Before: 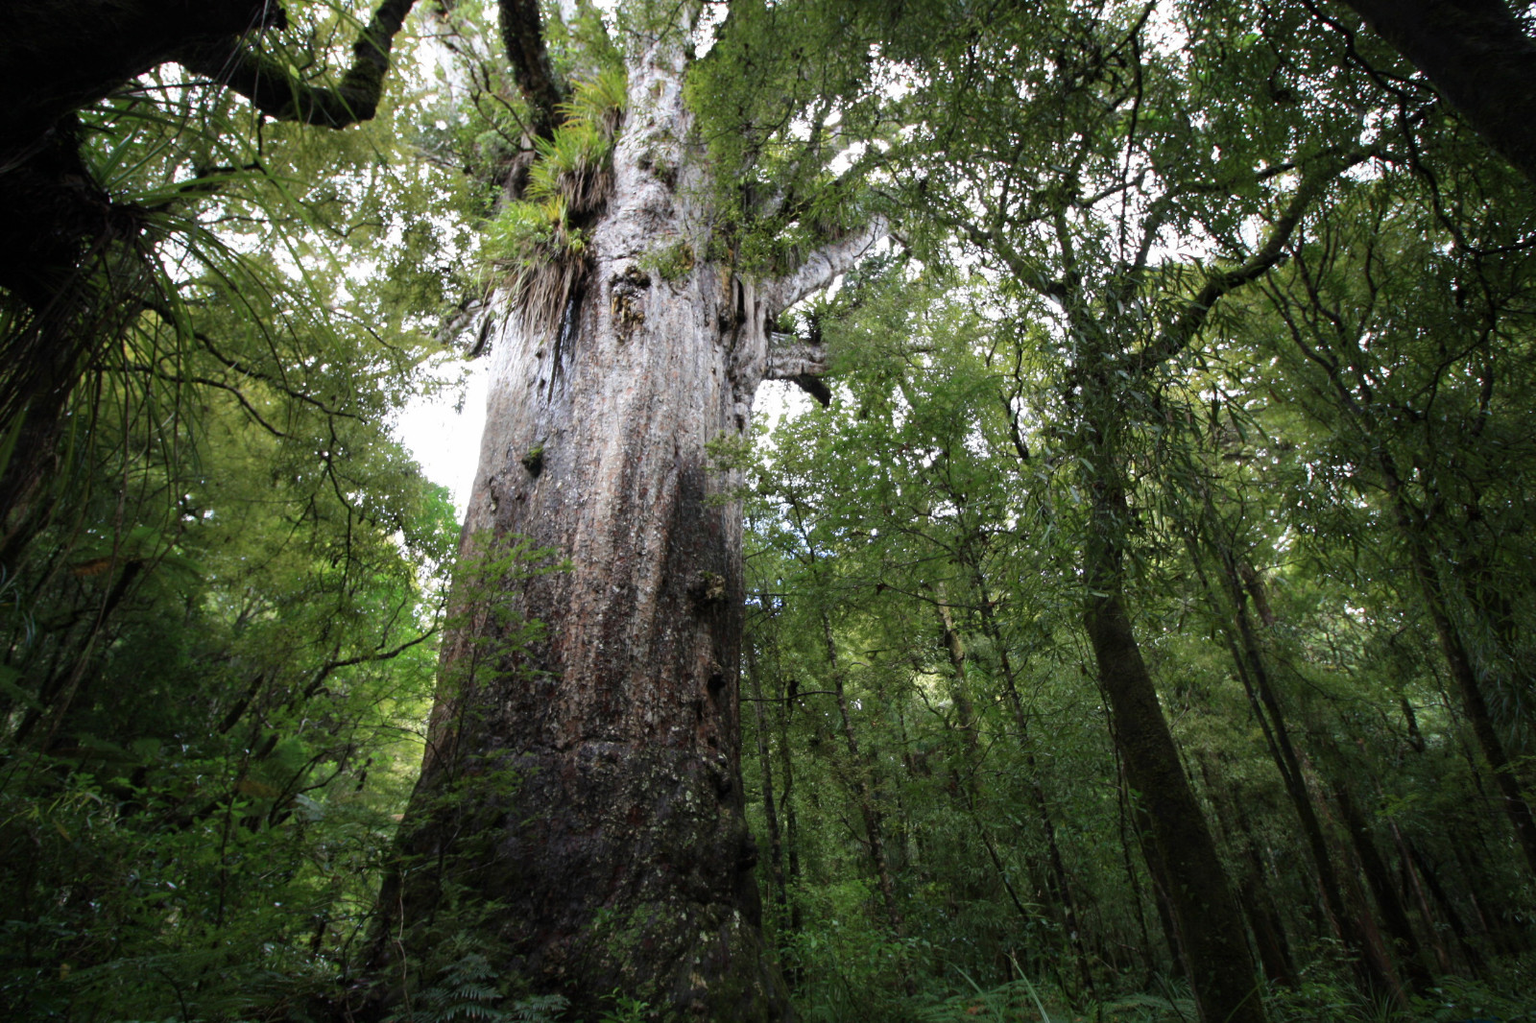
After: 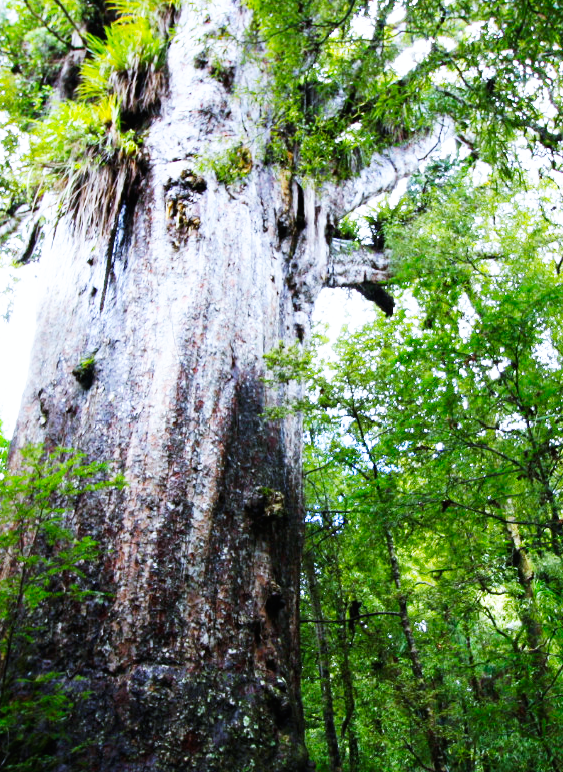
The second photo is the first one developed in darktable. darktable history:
base curve: curves: ch0 [(0, 0) (0.007, 0.004) (0.027, 0.03) (0.046, 0.07) (0.207, 0.54) (0.442, 0.872) (0.673, 0.972) (1, 1)], preserve colors none
crop and rotate: left 29.476%, top 10.214%, right 35.32%, bottom 17.333%
white balance: red 0.931, blue 1.11
color balance rgb: perceptual saturation grading › global saturation 25%, global vibrance 20%
